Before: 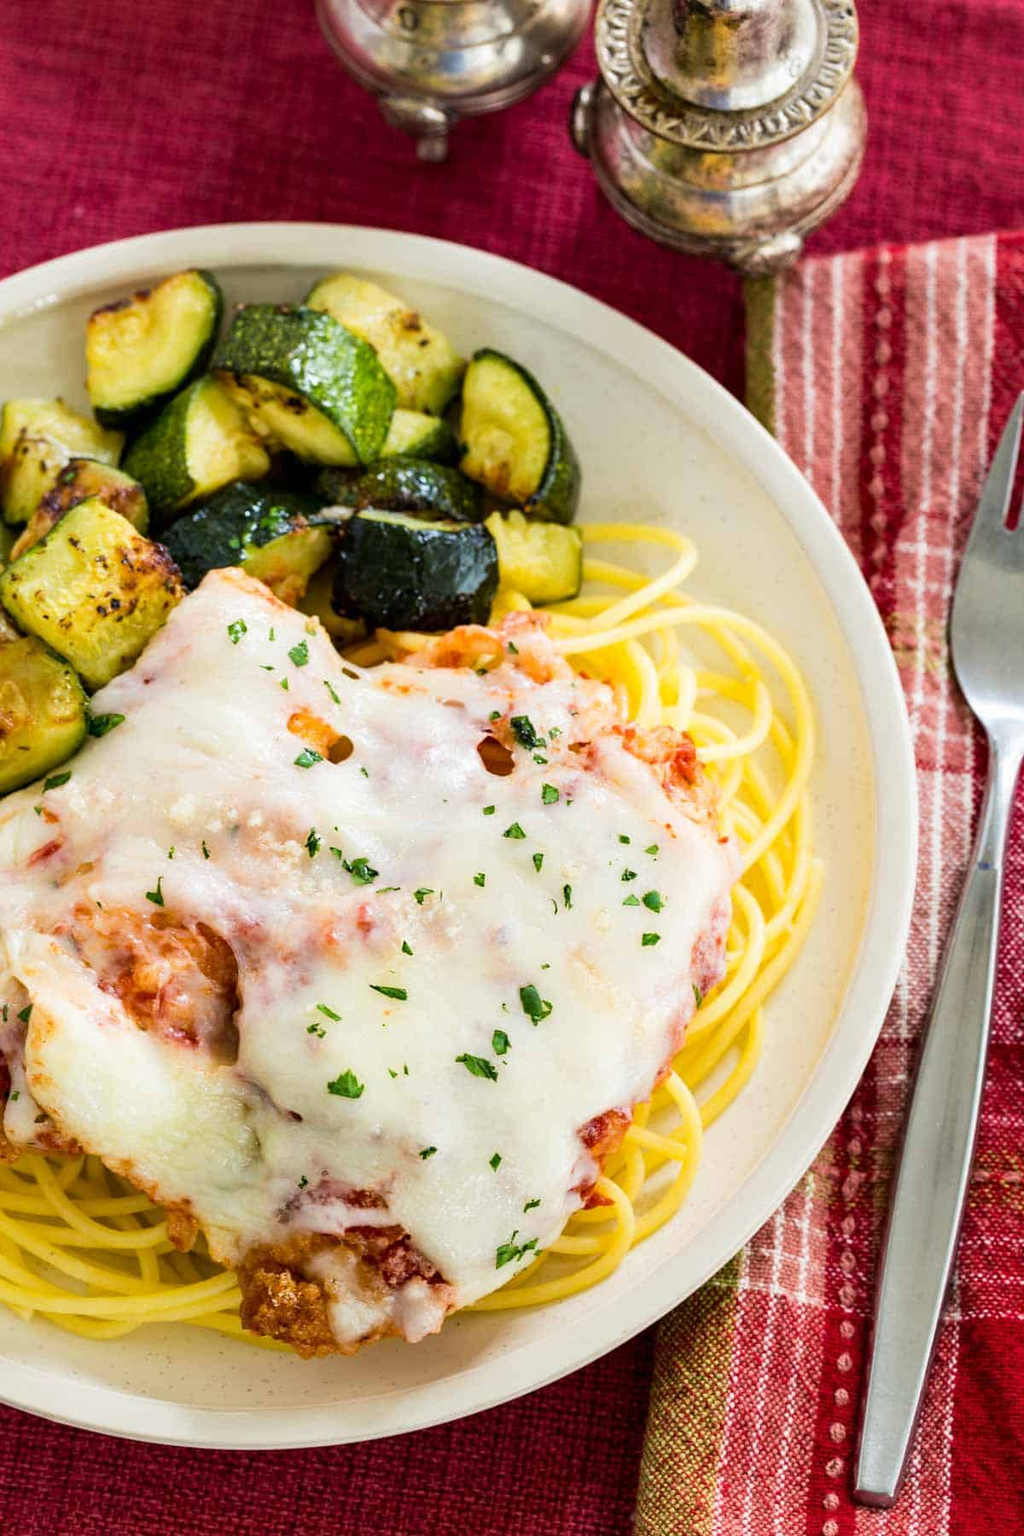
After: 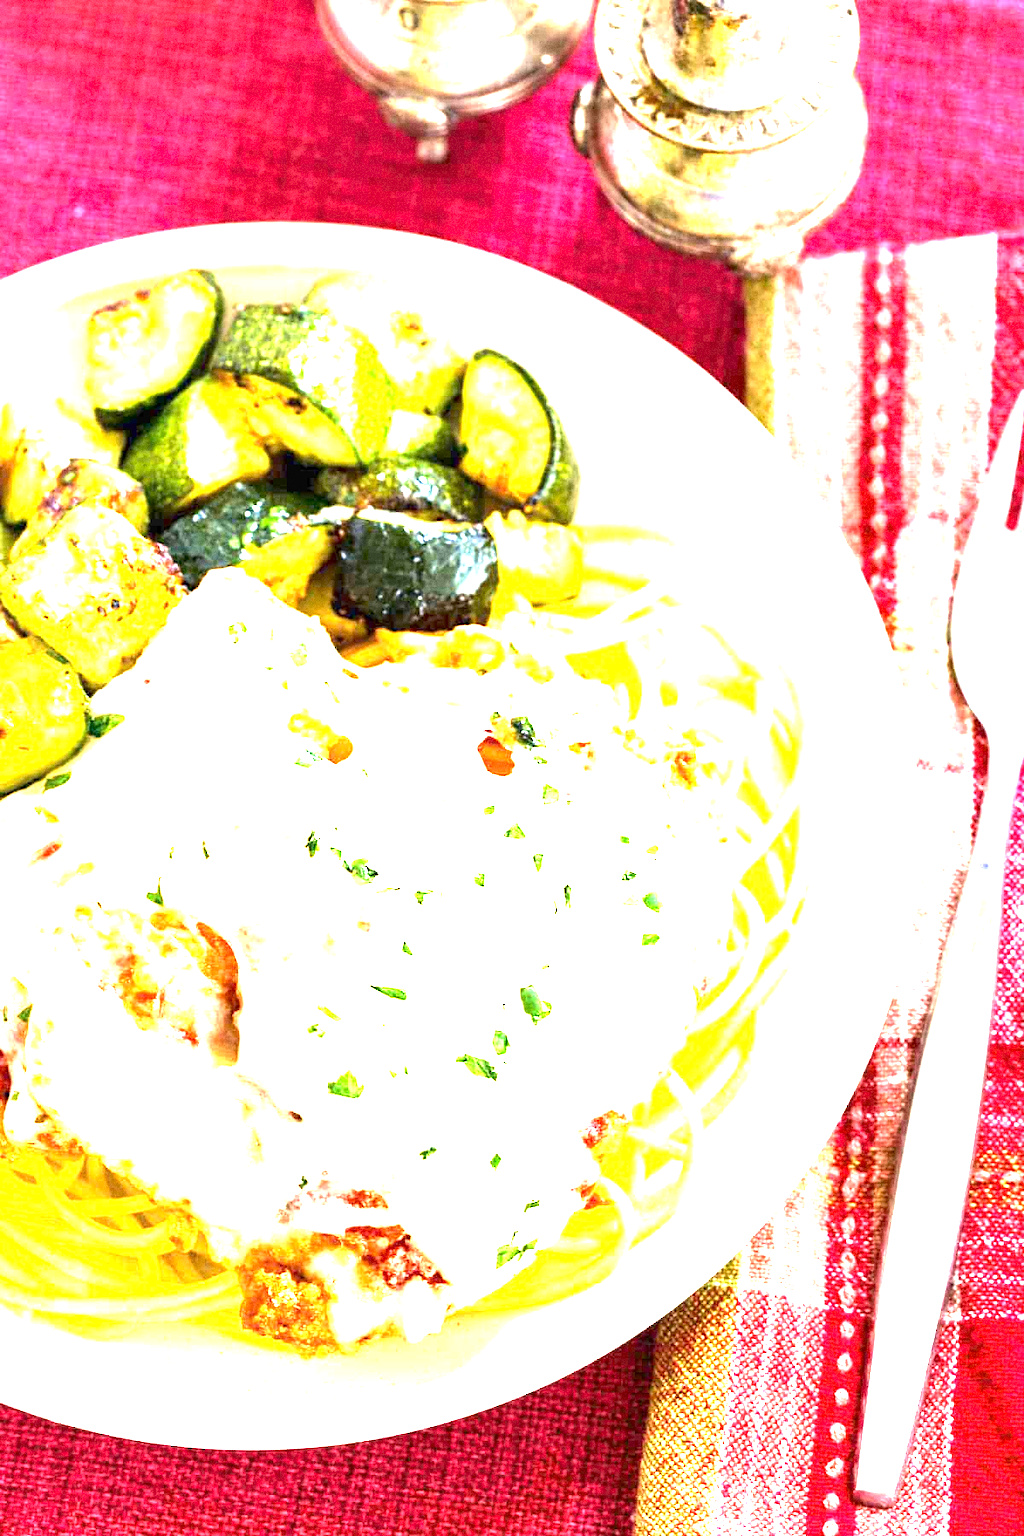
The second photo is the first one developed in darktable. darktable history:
exposure: exposure 3 EV, compensate highlight preservation false
grain: coarseness 0.47 ISO
